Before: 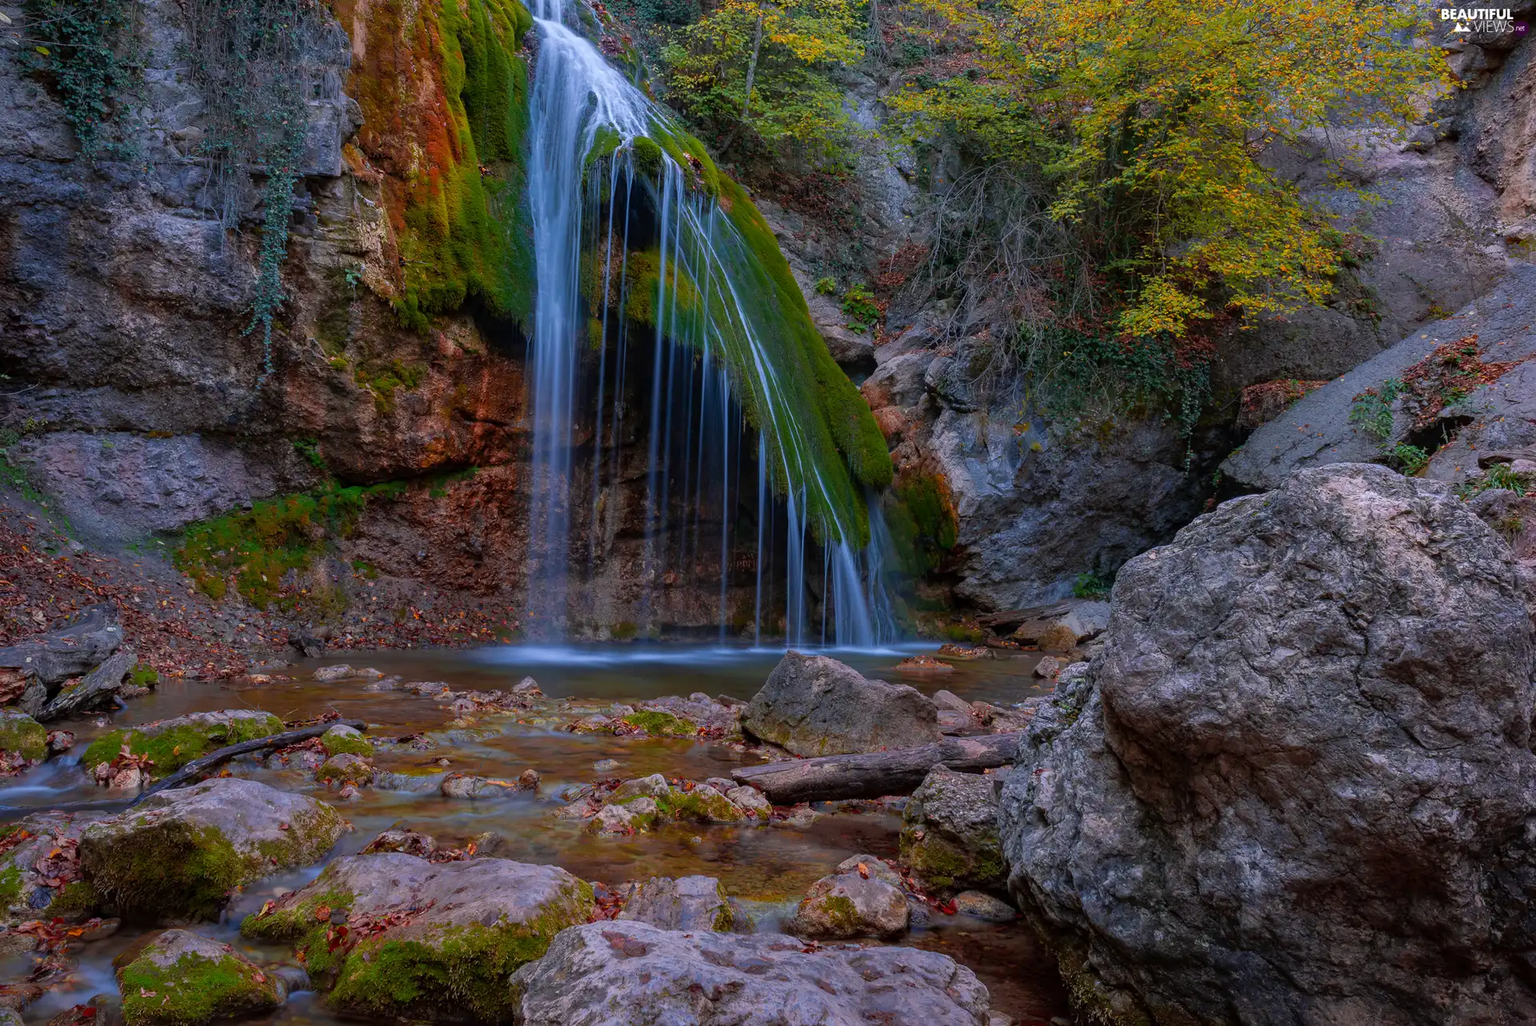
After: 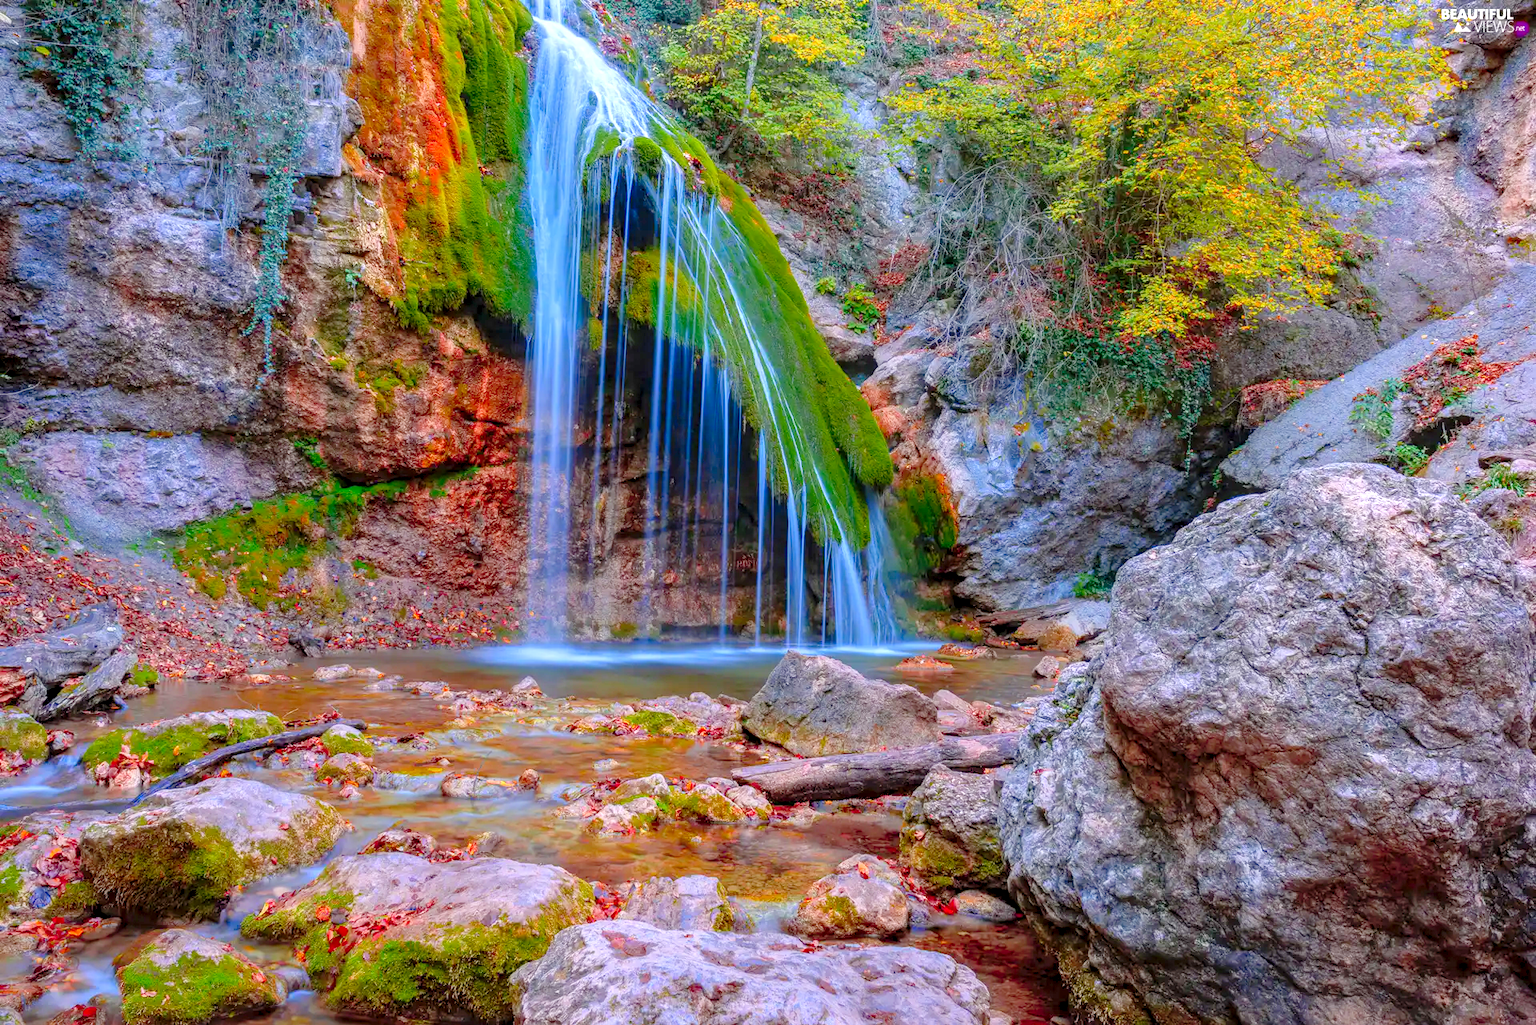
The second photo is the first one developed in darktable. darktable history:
levels: levels [0.008, 0.318, 0.836]
local contrast: on, module defaults
